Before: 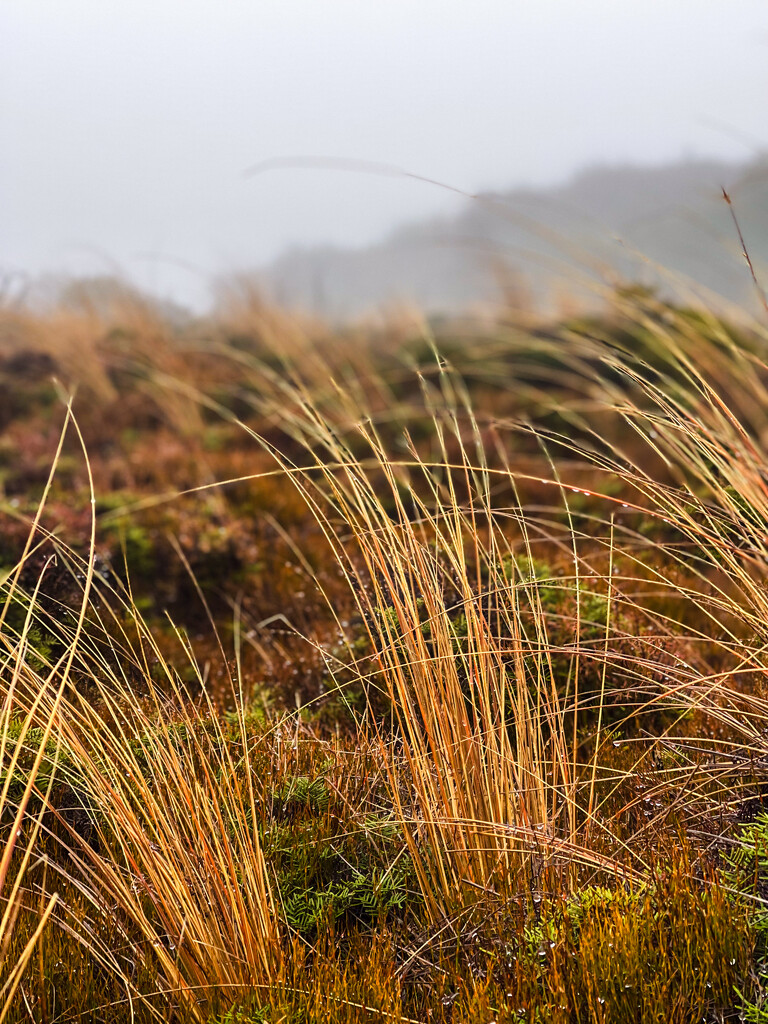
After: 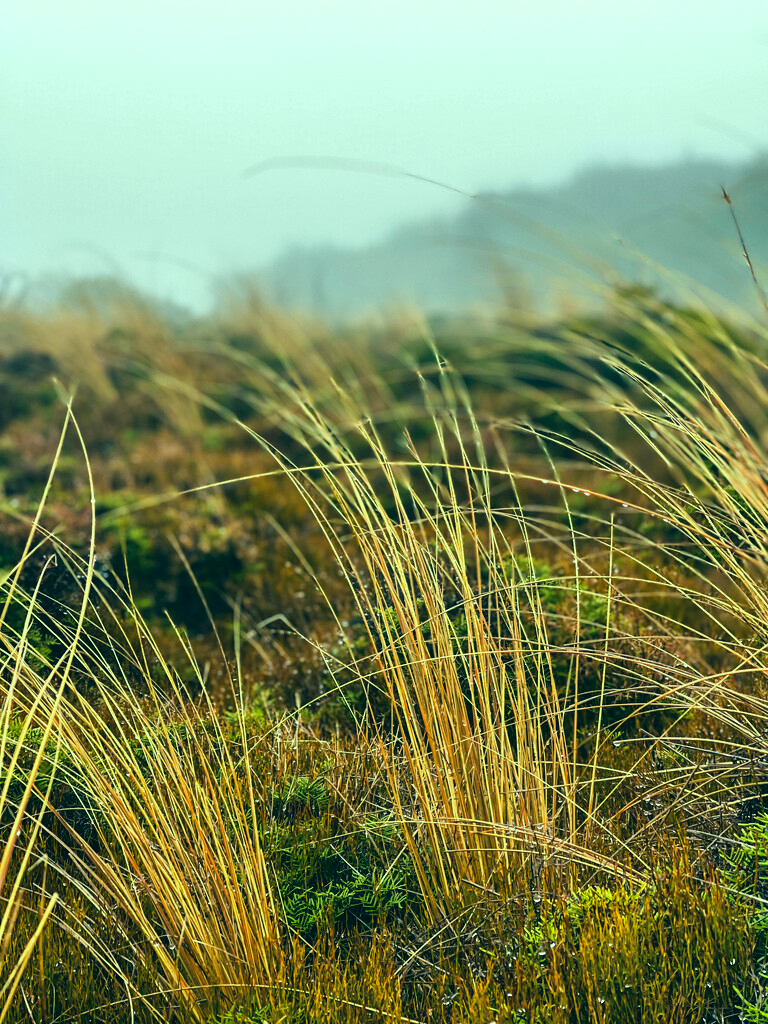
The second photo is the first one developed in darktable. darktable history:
color correction: highlights a* -20.08, highlights b* 9.8, shadows a* -20.4, shadows b* -10.76
shadows and highlights: shadows 37.27, highlights -28.18, soften with gaussian
exposure: black level correction 0, exposure 0.2 EV, compensate exposure bias true, compensate highlight preservation false
